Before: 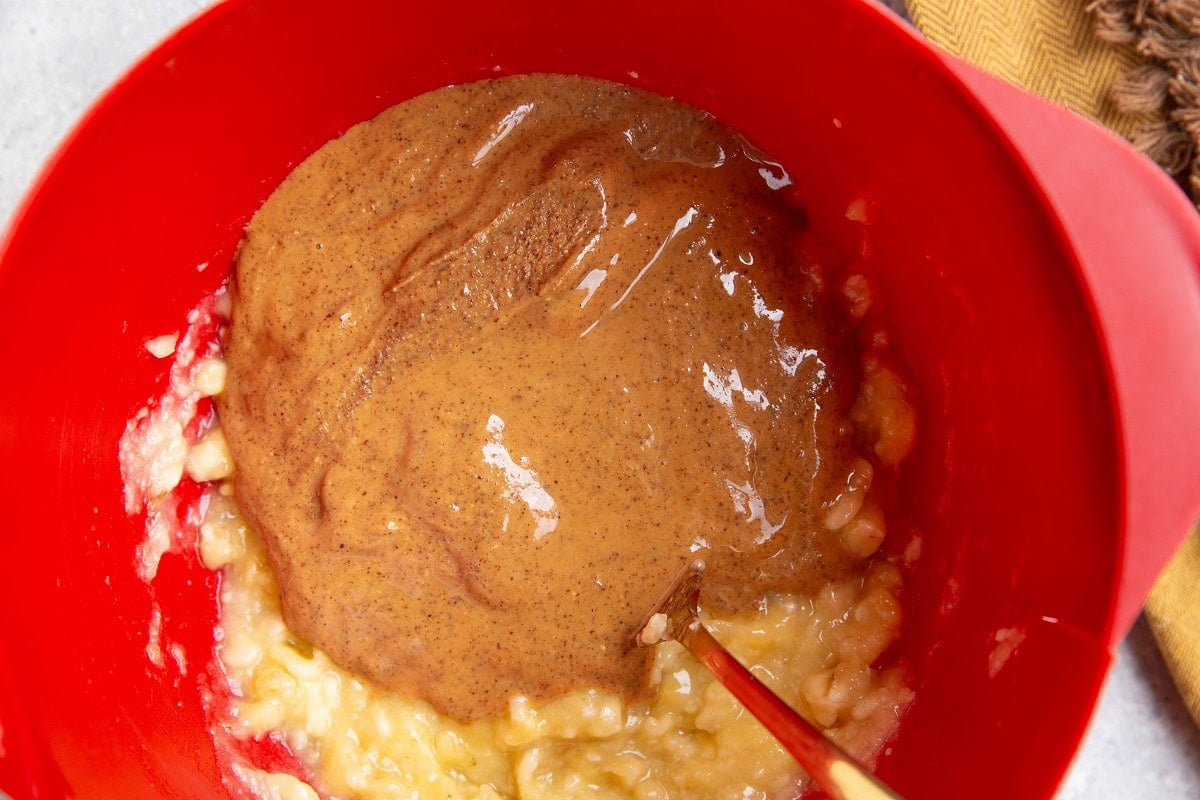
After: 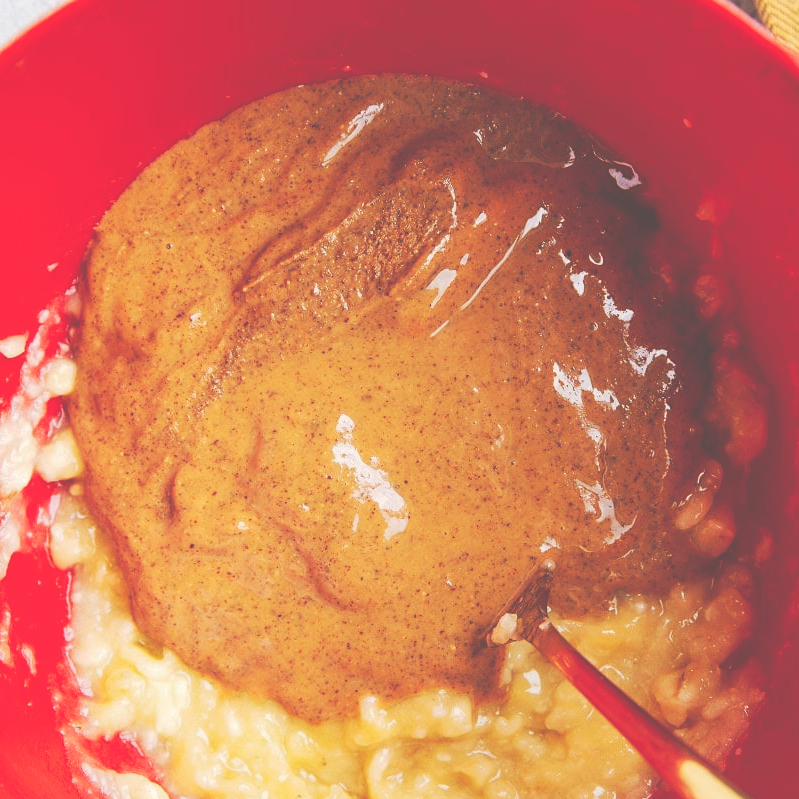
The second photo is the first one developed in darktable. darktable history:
crop and rotate: left 12.558%, right 20.826%
tone curve: curves: ch0 [(0, 0) (0.003, 0.319) (0.011, 0.319) (0.025, 0.319) (0.044, 0.323) (0.069, 0.324) (0.1, 0.328) (0.136, 0.329) (0.177, 0.337) (0.224, 0.351) (0.277, 0.373) (0.335, 0.413) (0.399, 0.458) (0.468, 0.533) (0.543, 0.617) (0.623, 0.71) (0.709, 0.783) (0.801, 0.849) (0.898, 0.911) (1, 1)], preserve colors none
